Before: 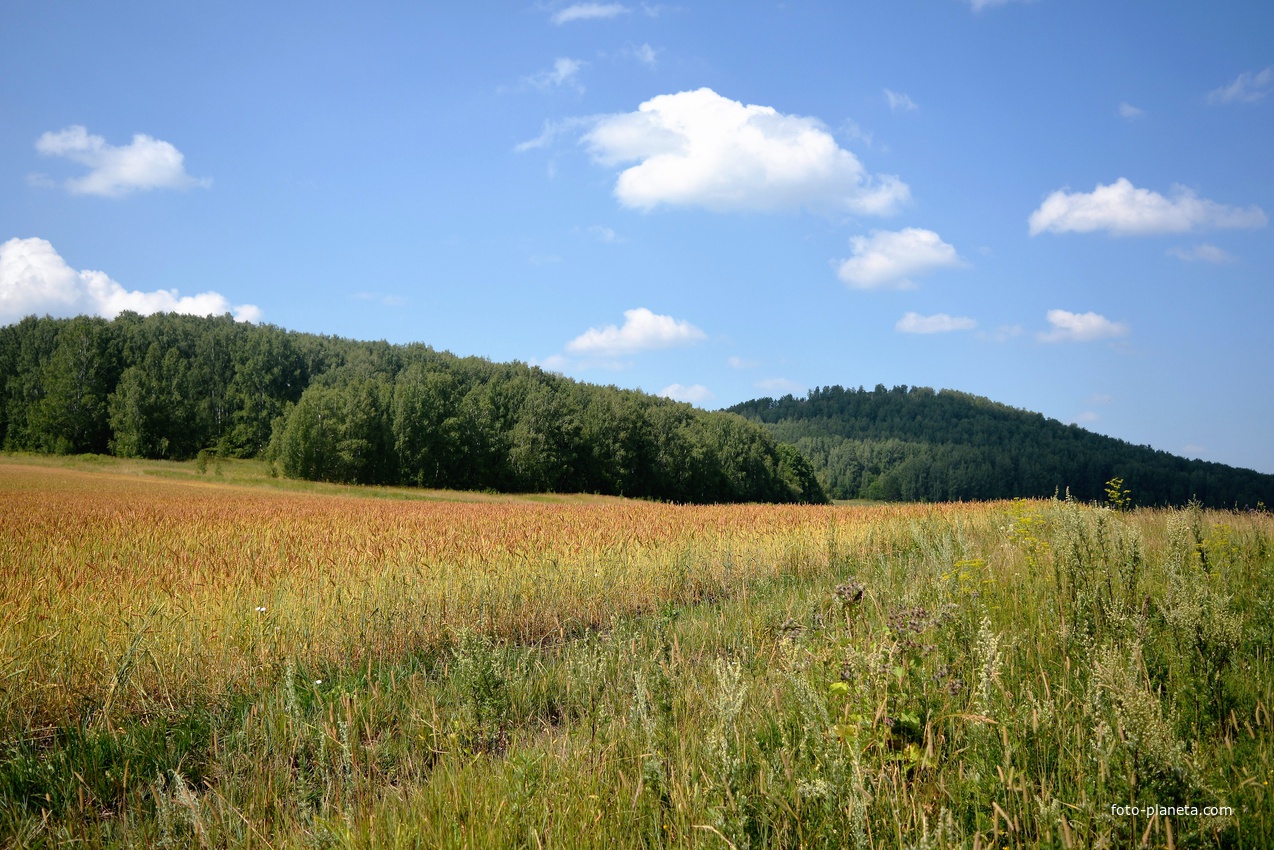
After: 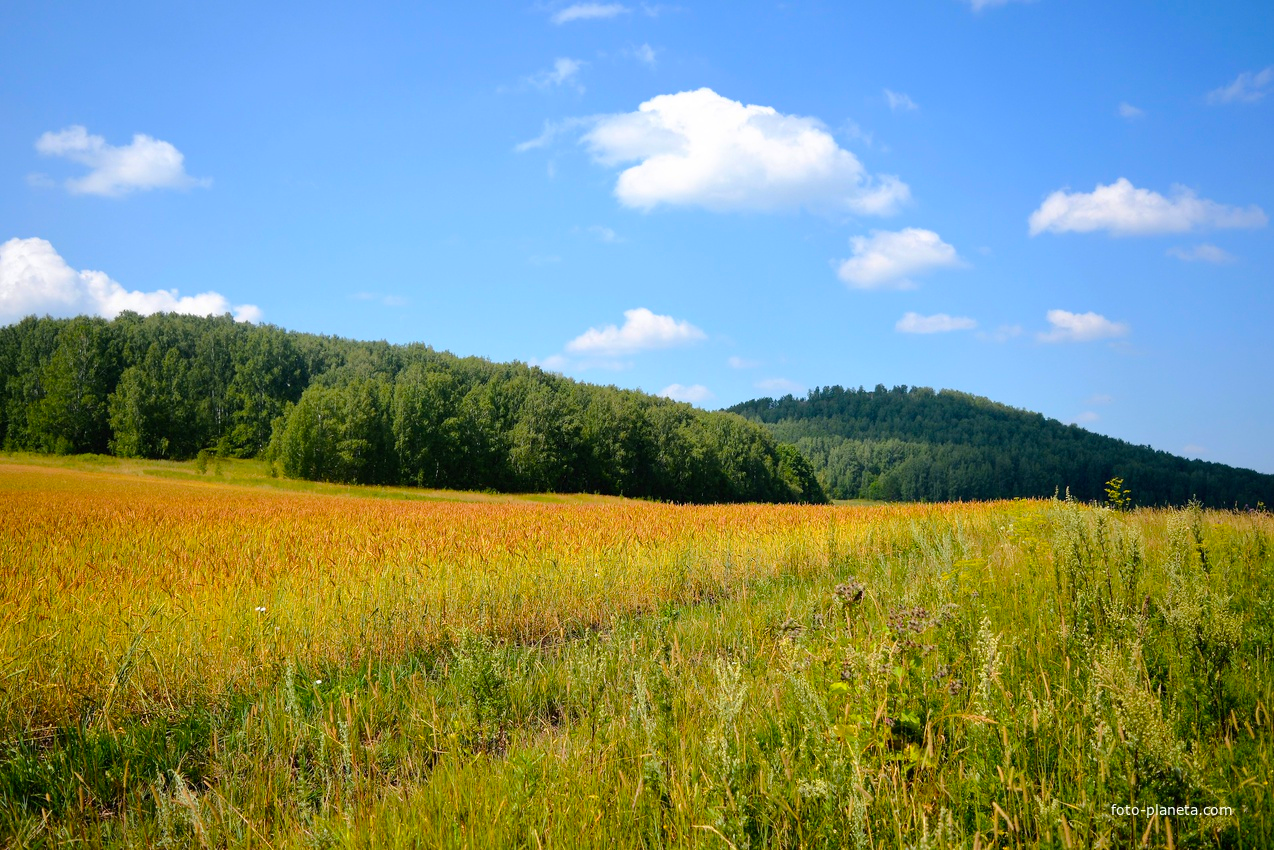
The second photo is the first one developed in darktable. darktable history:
white balance: red 1, blue 1
color balance rgb: perceptual saturation grading › global saturation 25%, perceptual brilliance grading › mid-tones 10%, perceptual brilliance grading › shadows 15%, global vibrance 20%
